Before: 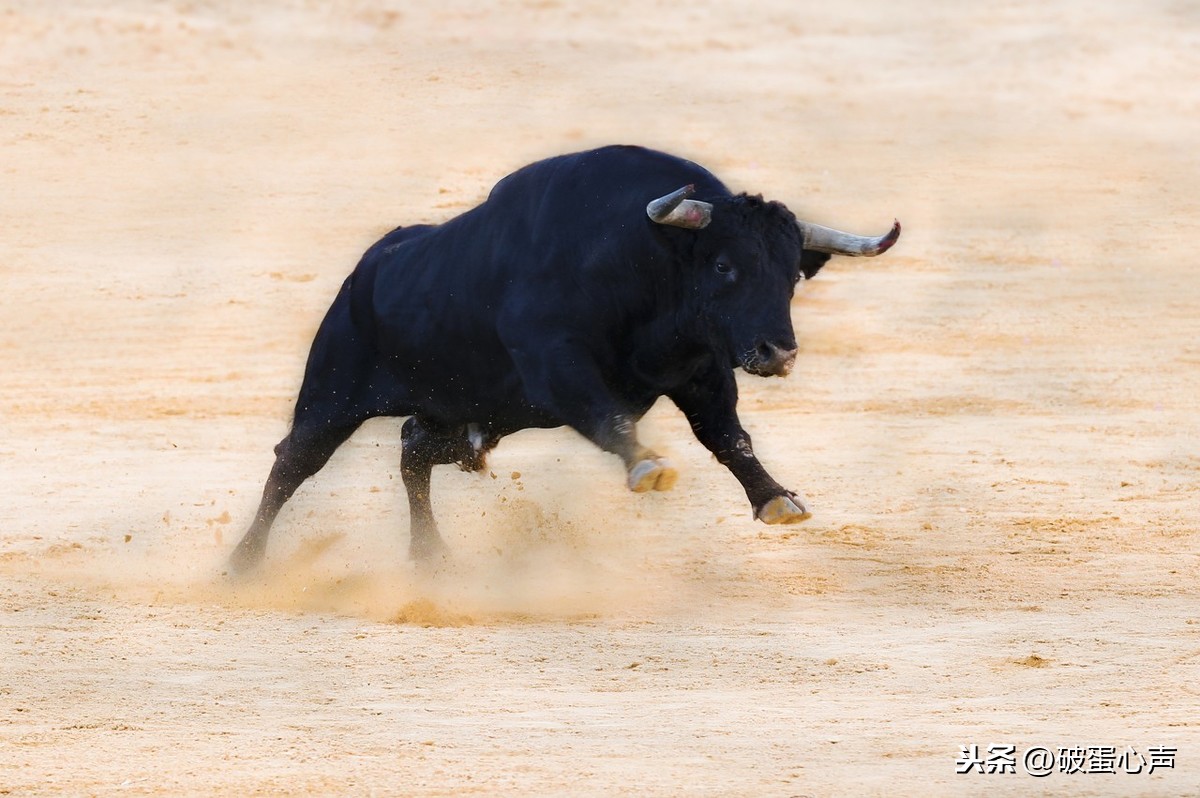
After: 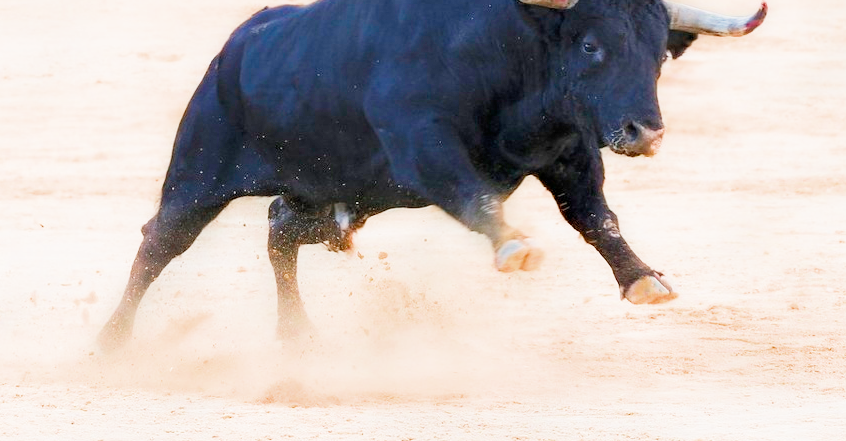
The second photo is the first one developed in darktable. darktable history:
crop: left 11.123%, top 27.61%, right 18.3%, bottom 17.034%
filmic rgb: middle gray luminance 4.29%, black relative exposure -13 EV, white relative exposure 5 EV, threshold 6 EV, target black luminance 0%, hardness 5.19, latitude 59.69%, contrast 0.767, highlights saturation mix 5%, shadows ↔ highlights balance 25.95%, add noise in highlights 0, color science v3 (2019), use custom middle-gray values true, iterations of high-quality reconstruction 0, contrast in highlights soft, enable highlight reconstruction true
